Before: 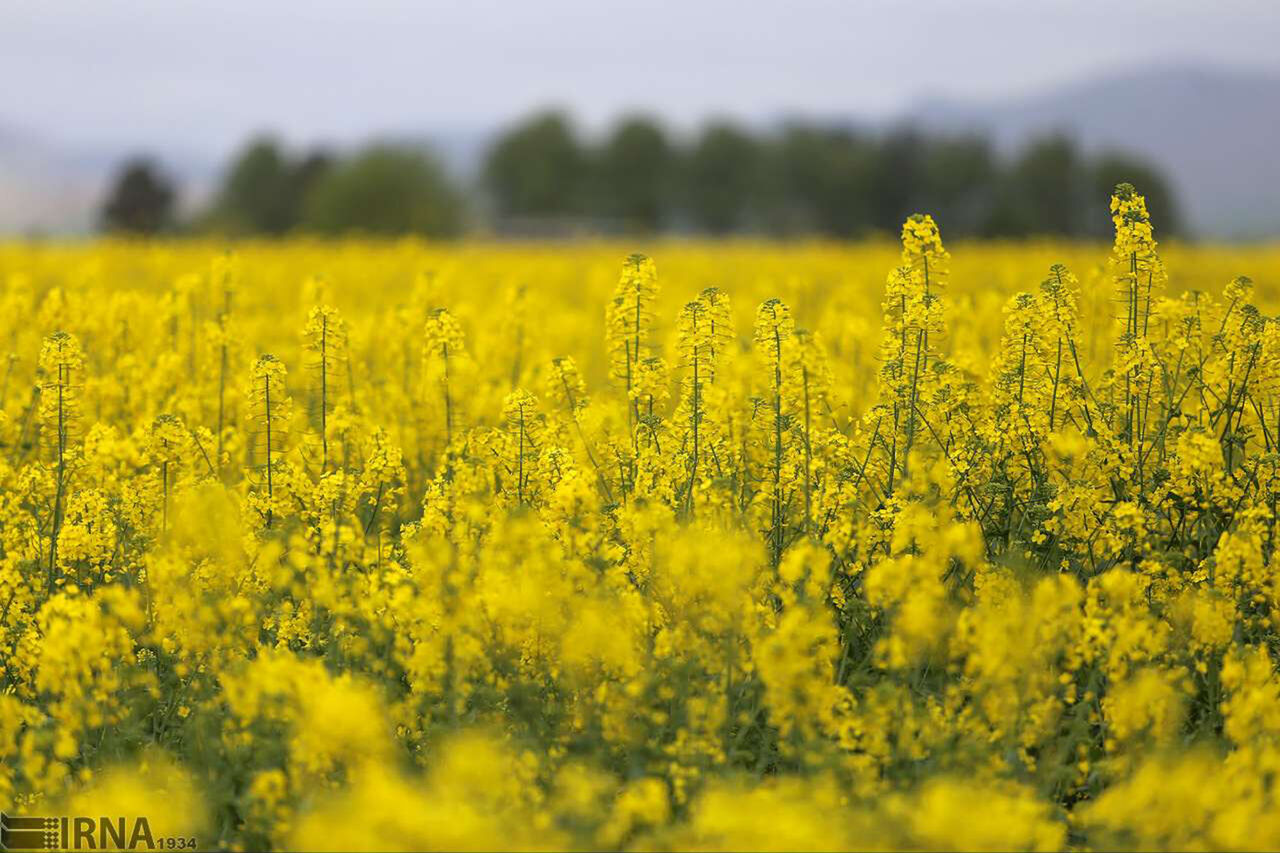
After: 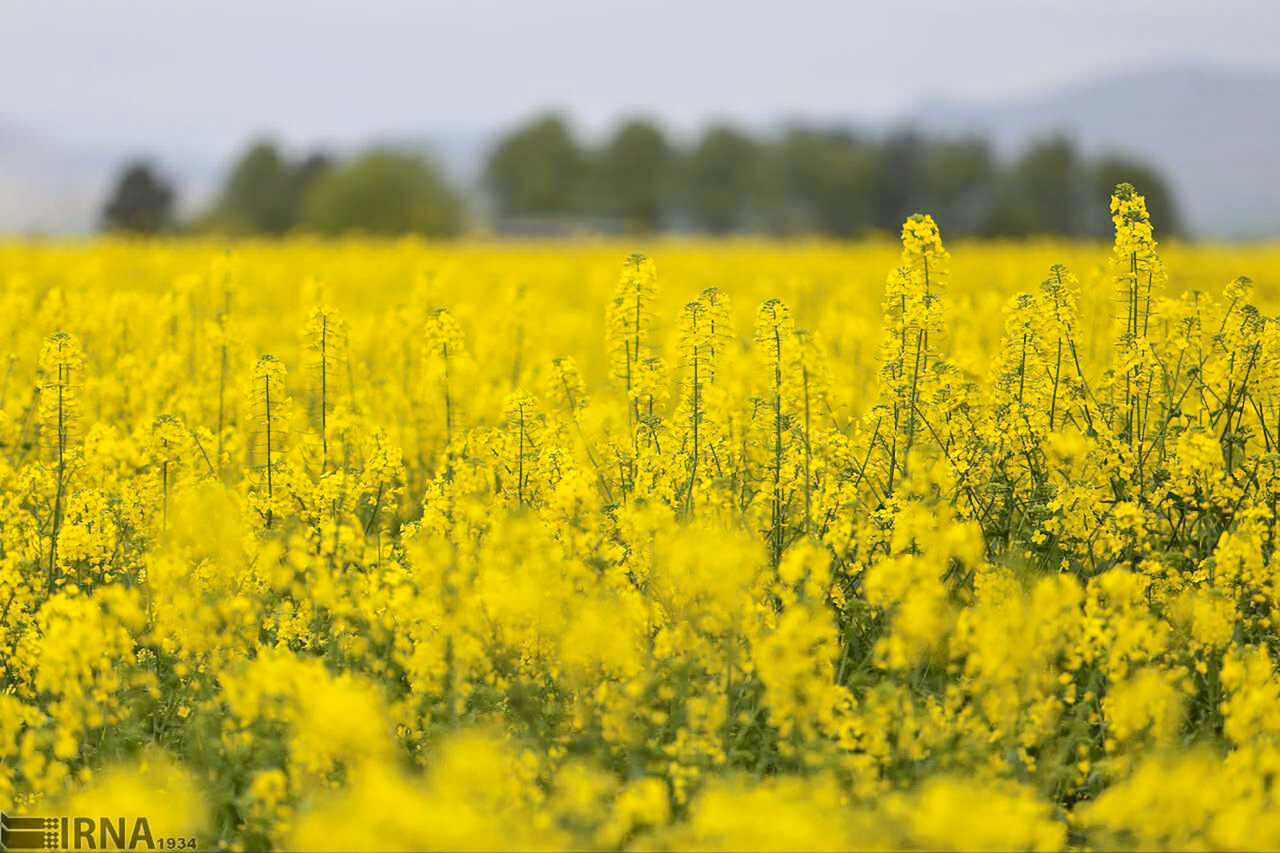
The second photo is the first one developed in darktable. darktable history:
tone equalizer: -8 EV 1 EV, -7 EV 1 EV, -6 EV 1 EV, -5 EV 1 EV, -4 EV 1 EV, -3 EV 0.75 EV, -2 EV 0.5 EV, -1 EV 0.25 EV
tone curve: curves: ch0 [(0, 0.02) (0.063, 0.058) (0.262, 0.243) (0.447, 0.468) (0.544, 0.596) (0.805, 0.823) (1, 0.952)]; ch1 [(0, 0) (0.339, 0.31) (0.417, 0.401) (0.452, 0.455) (0.482, 0.483) (0.502, 0.499) (0.517, 0.506) (0.55, 0.542) (0.588, 0.604) (0.729, 0.782) (1, 1)]; ch2 [(0, 0) (0.346, 0.34) (0.431, 0.45) (0.485, 0.487) (0.5, 0.496) (0.527, 0.526) (0.56, 0.574) (0.613, 0.642) (0.679, 0.703) (1, 1)], color space Lab, independent channels, preserve colors none
